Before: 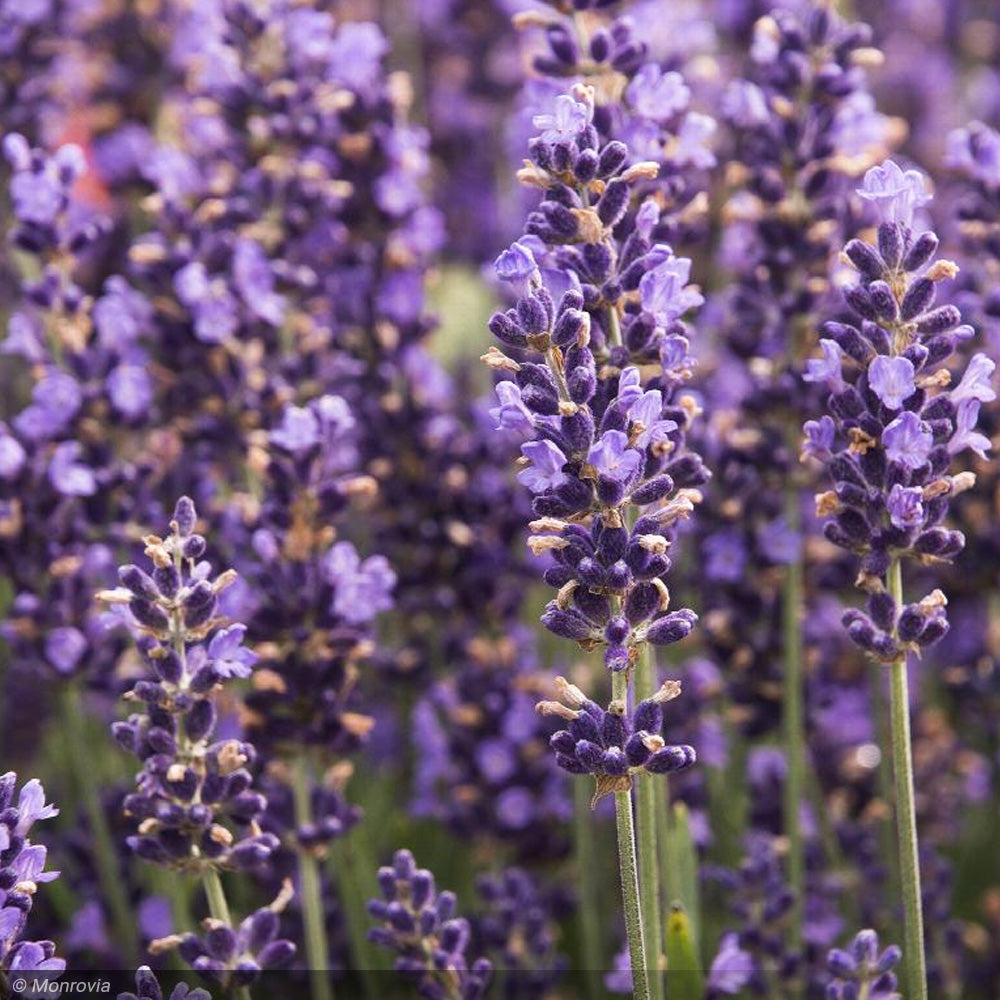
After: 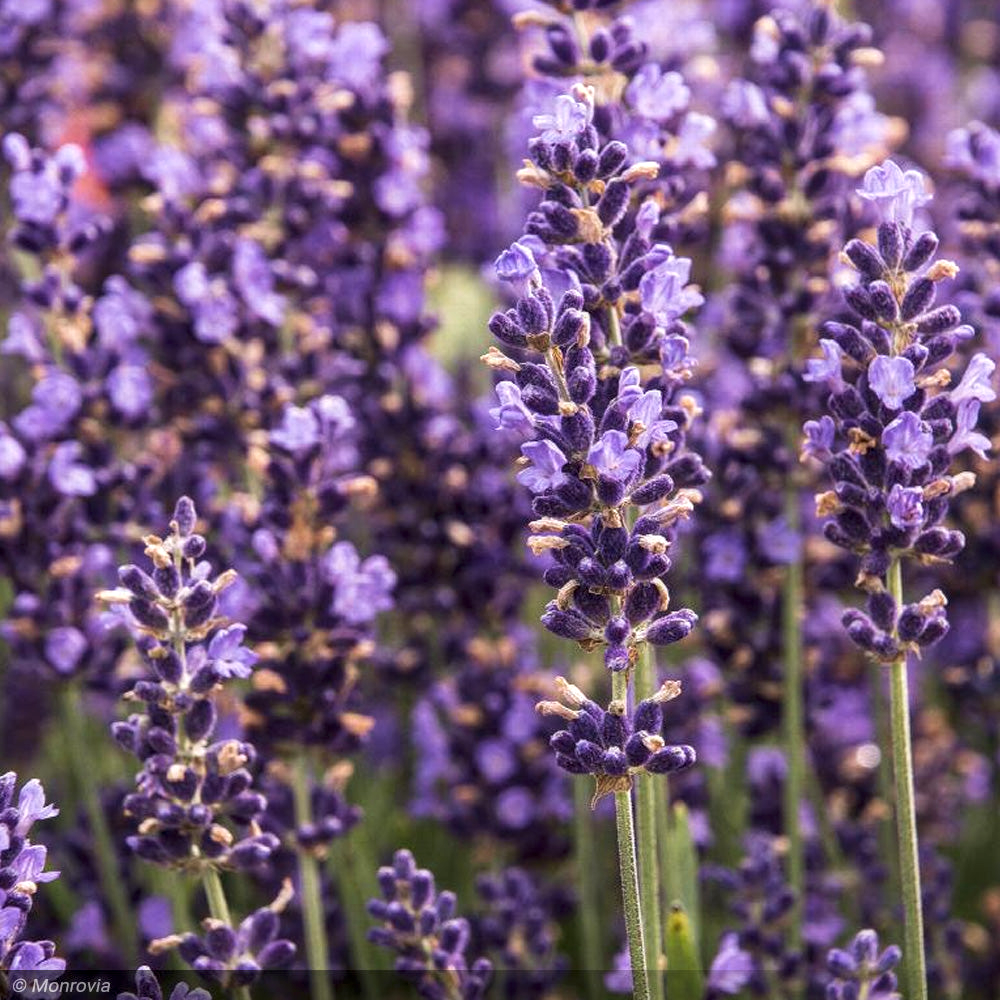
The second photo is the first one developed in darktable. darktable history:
local contrast: detail 130%
velvia: strength 15%
levels: mode automatic
